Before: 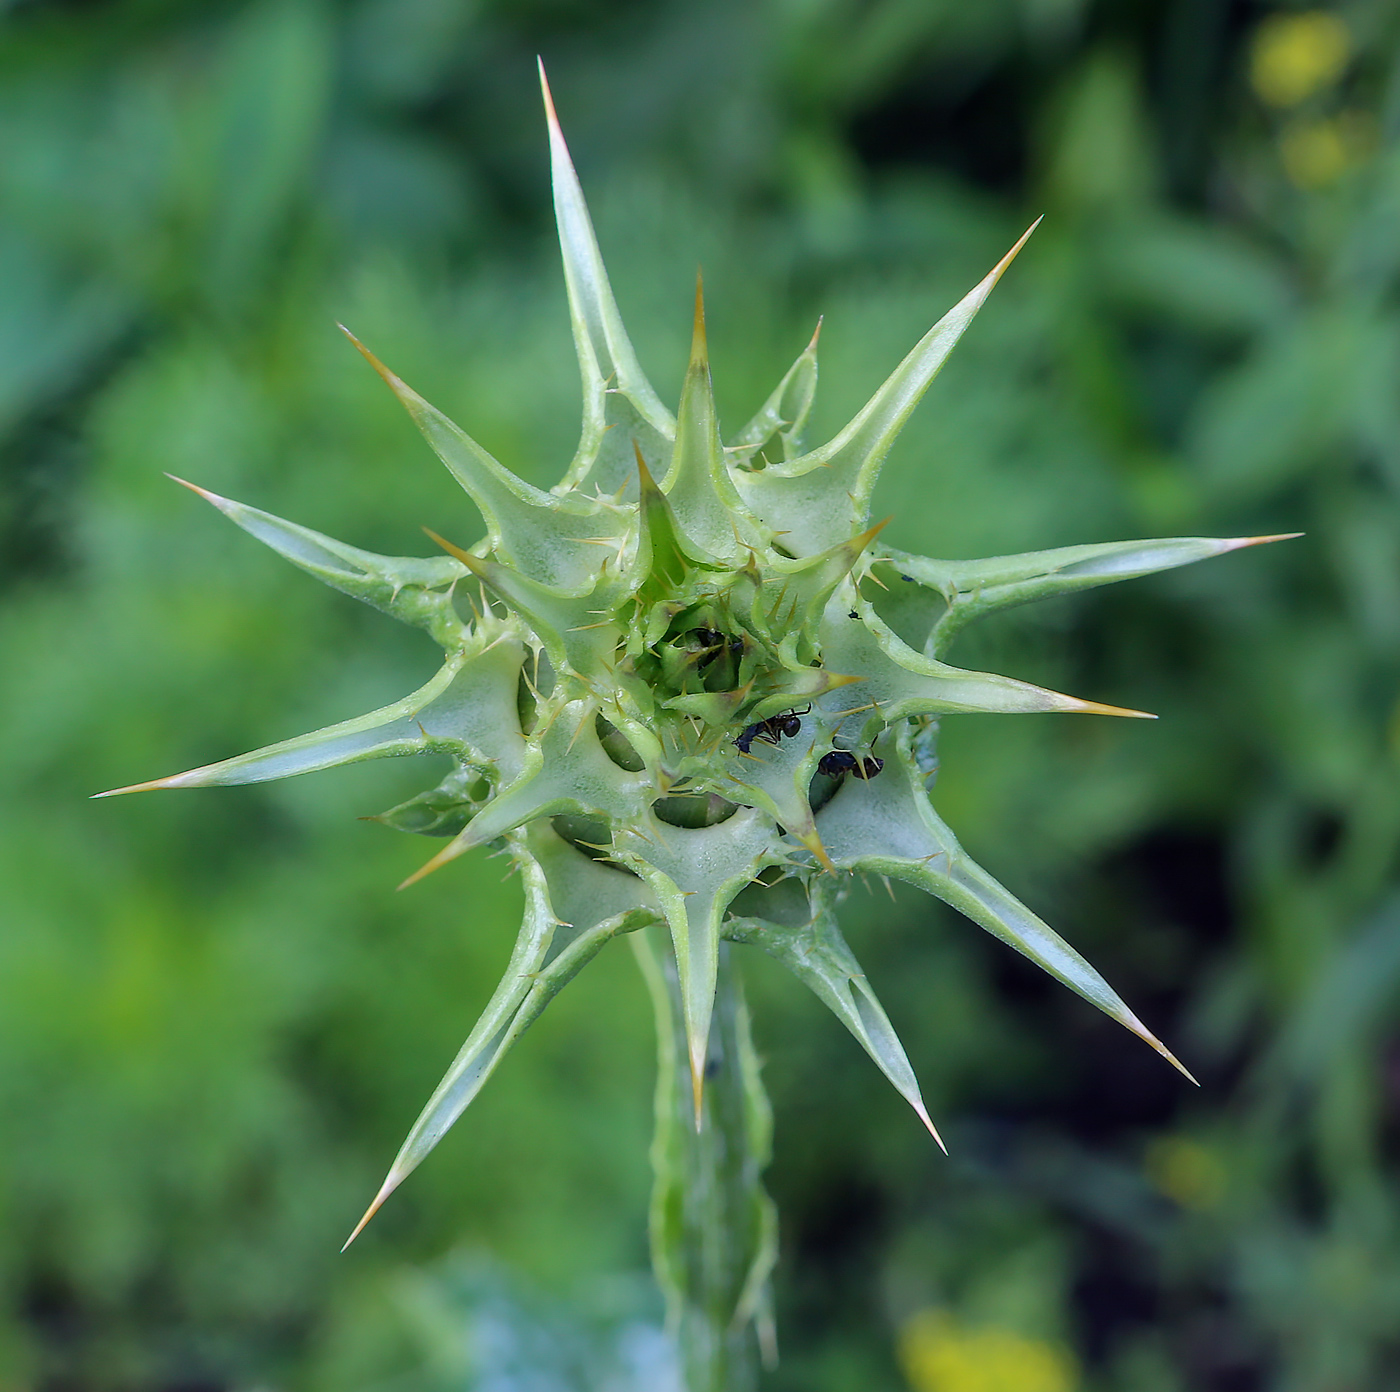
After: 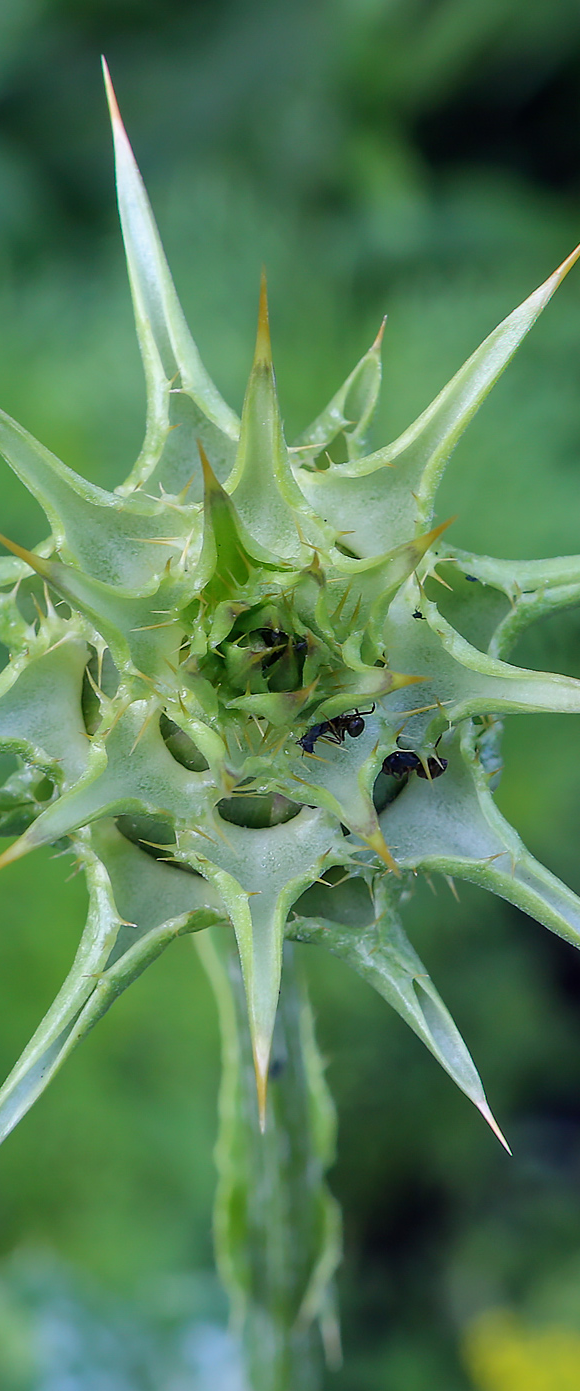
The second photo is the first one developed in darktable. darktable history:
crop: left 31.198%, right 27.336%
